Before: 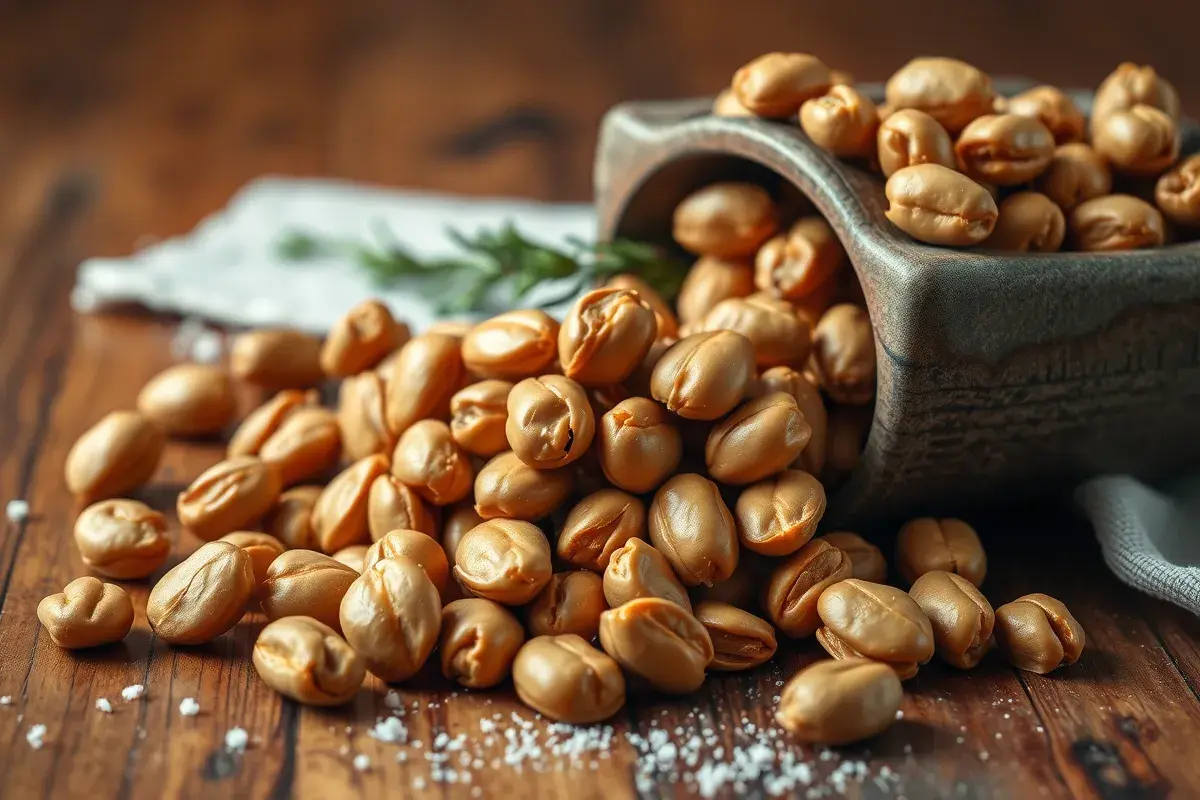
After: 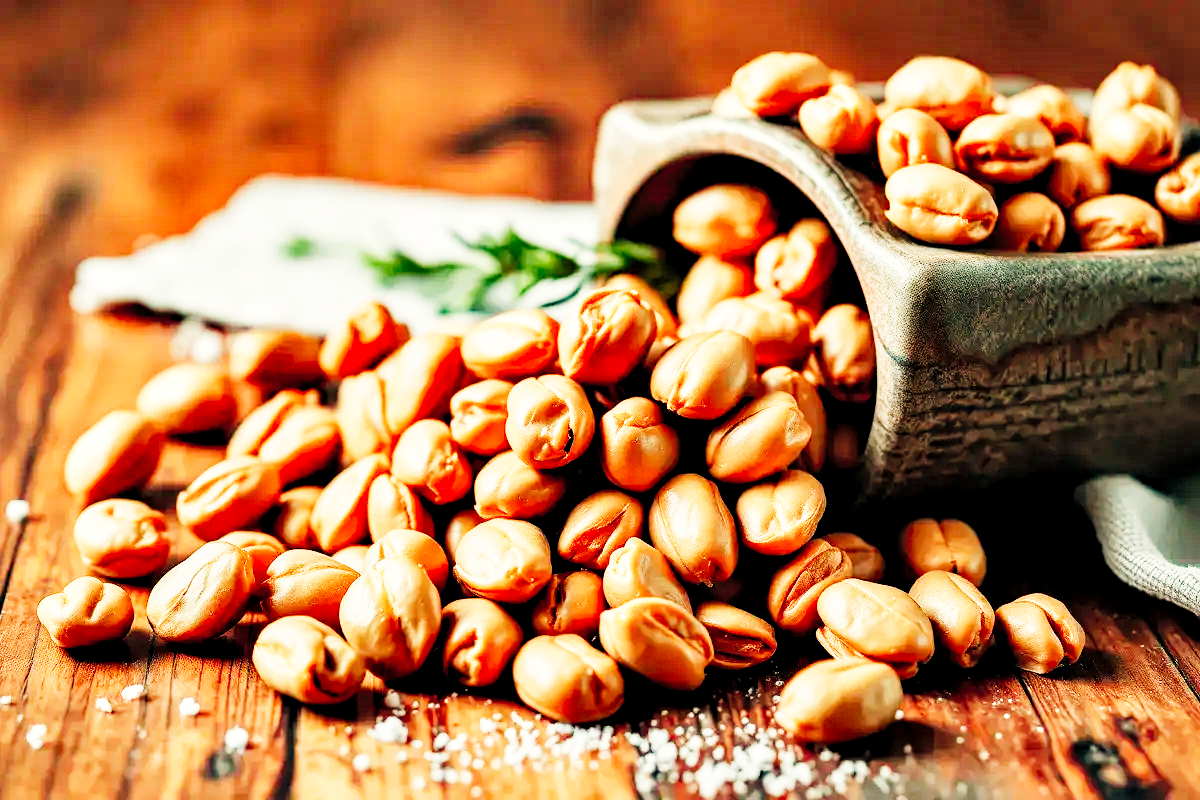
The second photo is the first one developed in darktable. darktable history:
contrast brightness saturation: brightness 0.09, saturation 0.19
contrast equalizer: octaves 7, y [[0.6 ×6], [0.55 ×6], [0 ×6], [0 ×6], [0 ×6]]
haze removal: compatibility mode true, adaptive false
sigmoid: skew -0.2, preserve hue 0%, red attenuation 0.1, red rotation 0.035, green attenuation 0.1, green rotation -0.017, blue attenuation 0.15, blue rotation -0.052, base primaries Rec2020
exposure: black level correction 0, exposure 1.7 EV, compensate exposure bias true, compensate highlight preservation false
white balance: red 1.138, green 0.996, blue 0.812
local contrast: highlights 100%, shadows 100%, detail 120%, midtone range 0.2
